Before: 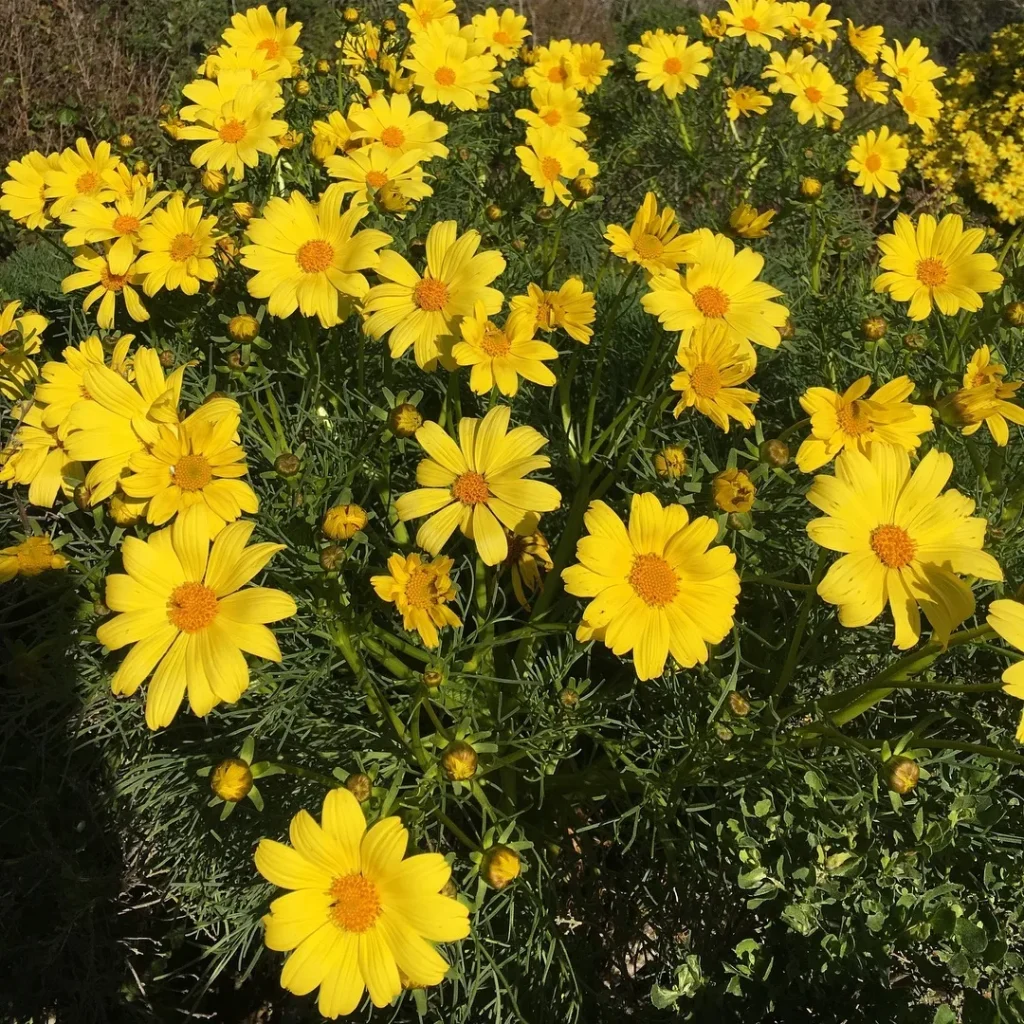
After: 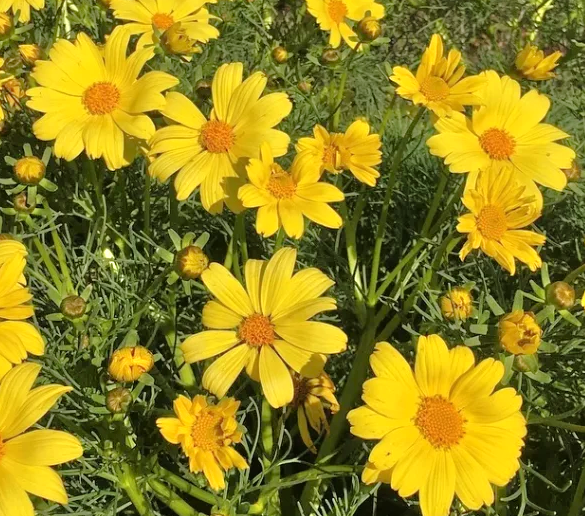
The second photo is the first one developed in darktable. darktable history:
tone equalizer: -7 EV 0.15 EV, -6 EV 0.6 EV, -5 EV 1.15 EV, -4 EV 1.33 EV, -3 EV 1.15 EV, -2 EV 0.6 EV, -1 EV 0.15 EV, mask exposure compensation -0.5 EV
crop: left 20.932%, top 15.471%, right 21.848%, bottom 34.081%
